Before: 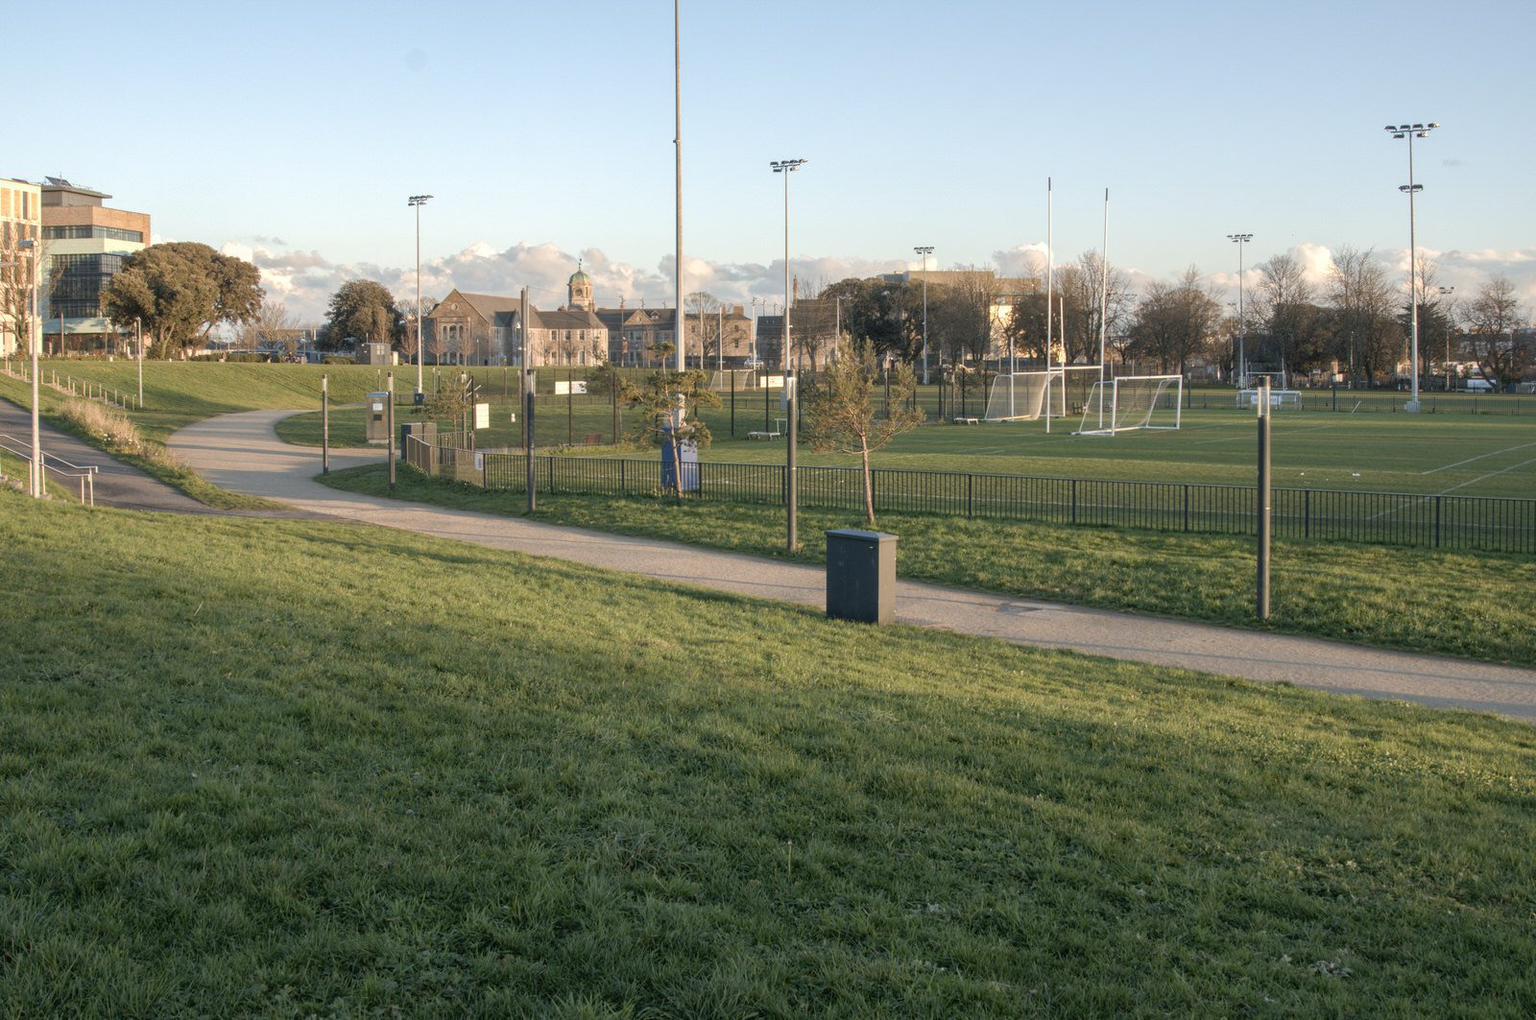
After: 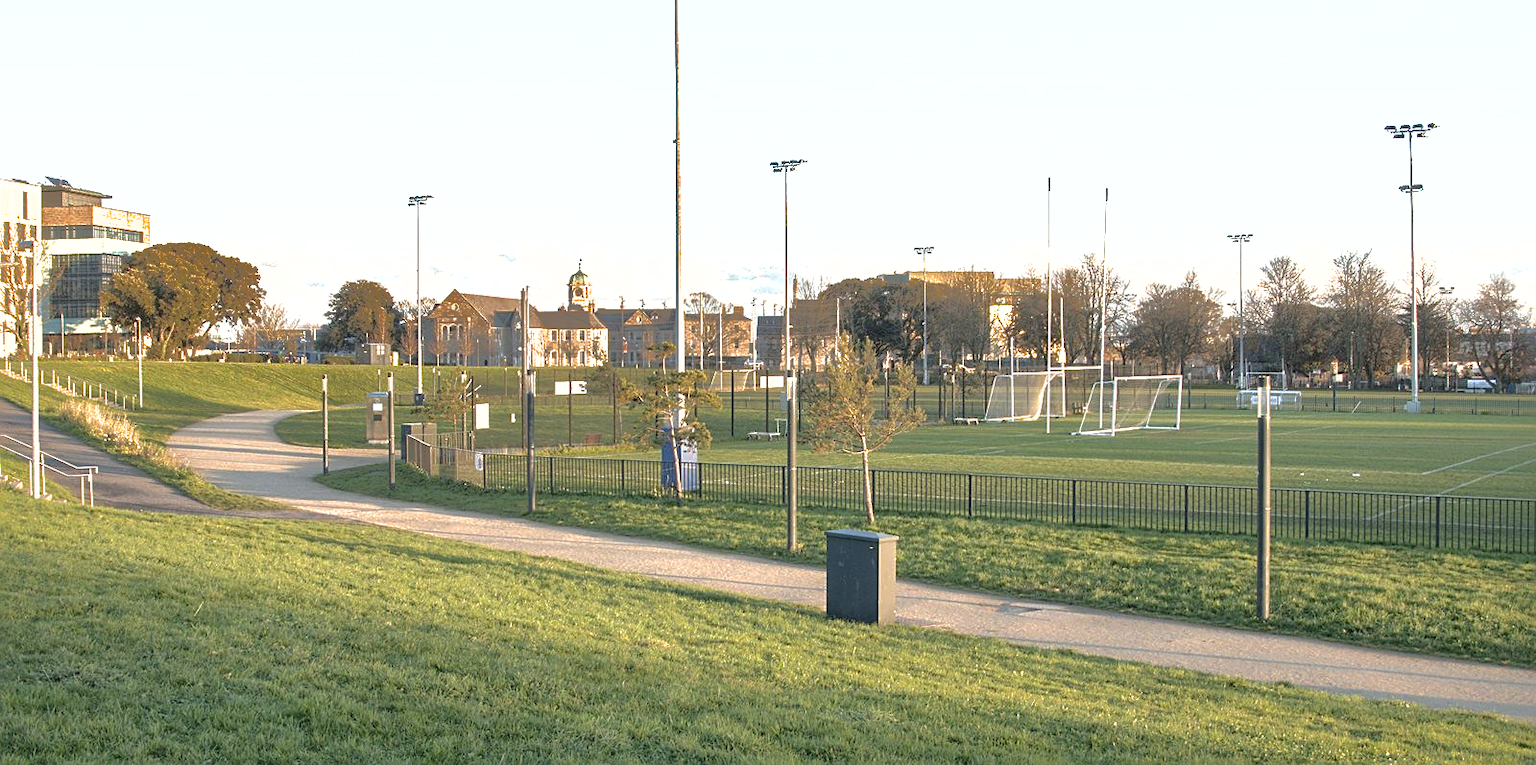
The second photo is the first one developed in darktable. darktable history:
crop: bottom 24.986%
sharpen: amount 0.497
shadows and highlights: shadows 25.56, highlights -69.43
exposure: black level correction 0, exposure 1 EV, compensate highlight preservation false
